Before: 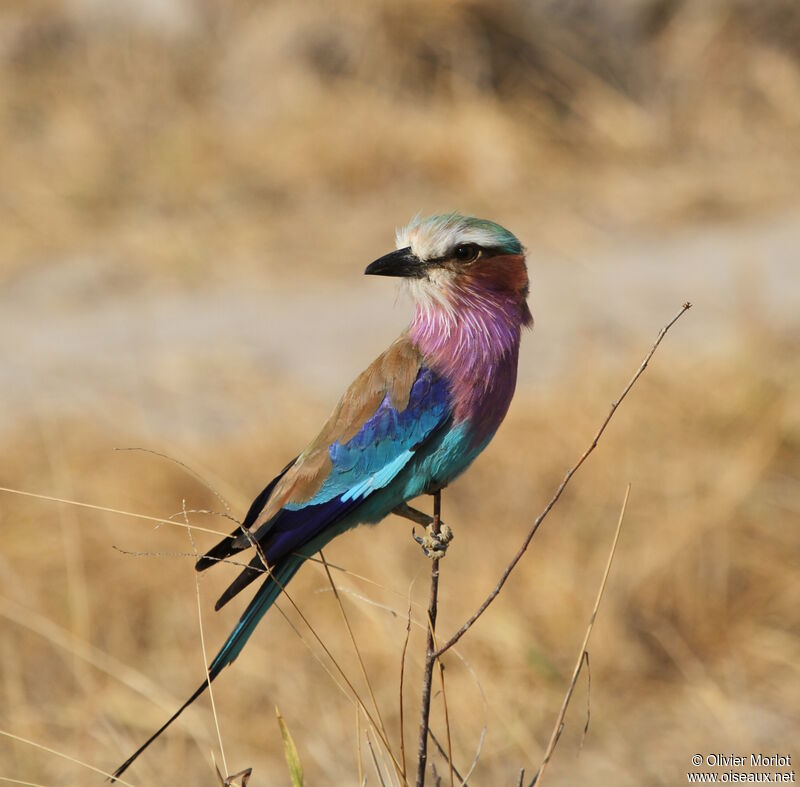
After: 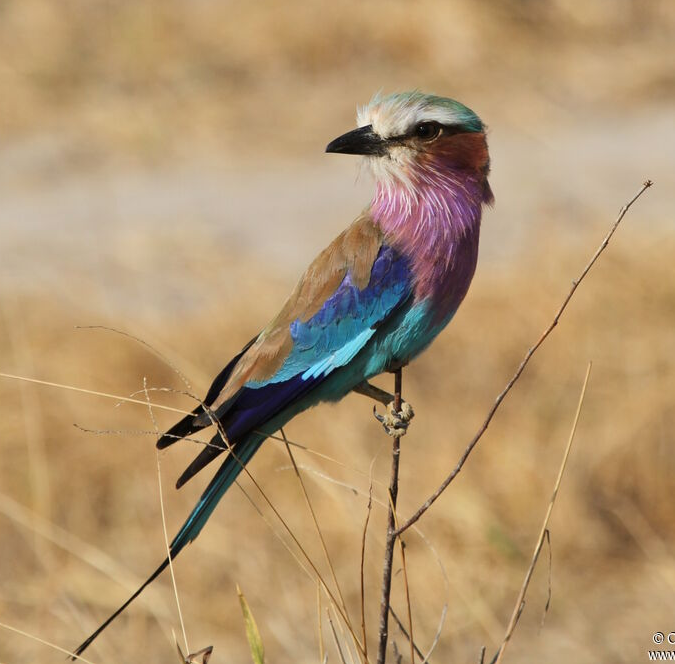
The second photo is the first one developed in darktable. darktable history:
crop and rotate: left 4.883%, top 15.515%, right 10.669%
